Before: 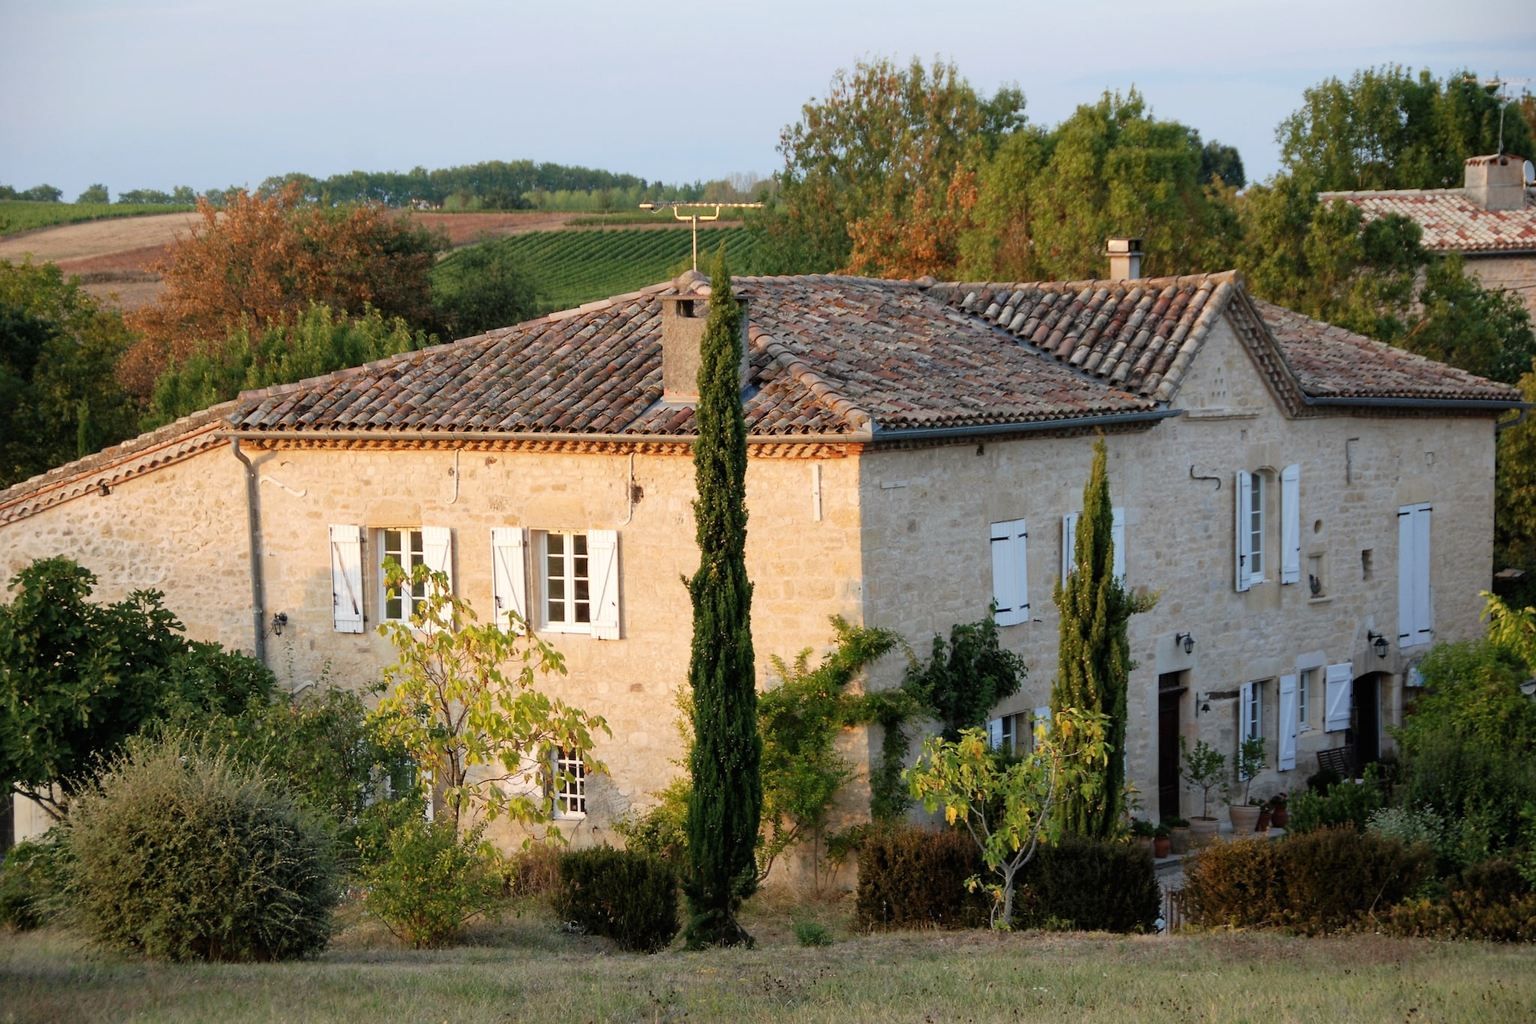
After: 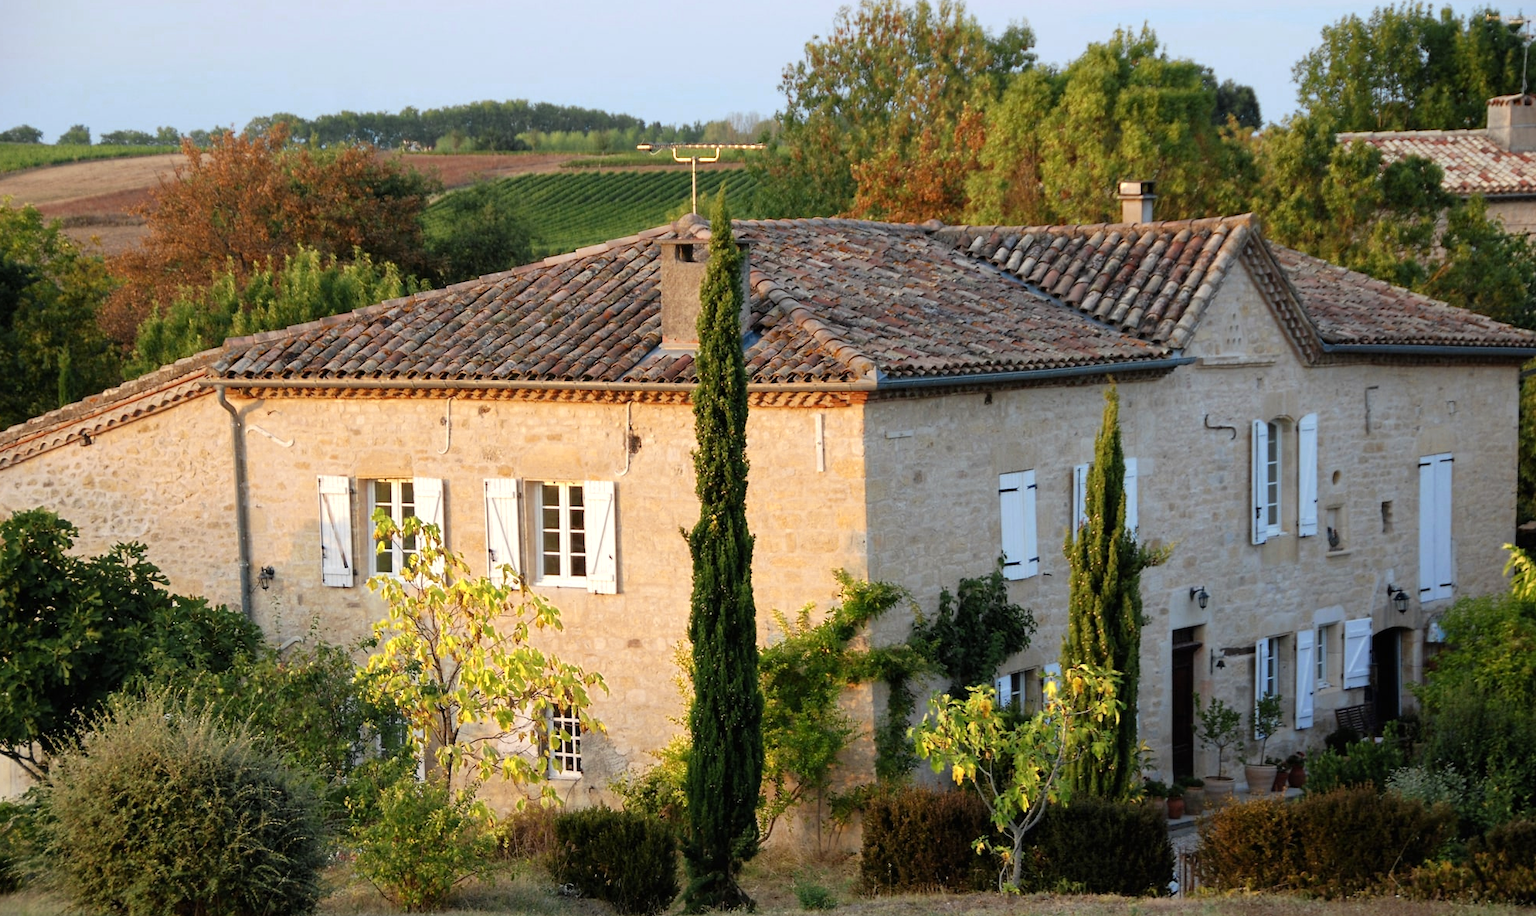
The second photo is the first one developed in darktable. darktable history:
crop: left 1.384%, top 6.169%, right 1.515%, bottom 6.919%
color zones: curves: ch0 [(0, 0.485) (0.178, 0.476) (0.261, 0.623) (0.411, 0.403) (0.708, 0.603) (0.934, 0.412)]; ch1 [(0.003, 0.485) (0.149, 0.496) (0.229, 0.584) (0.326, 0.551) (0.484, 0.262) (0.757, 0.643)]
color correction: highlights b* -0.053
